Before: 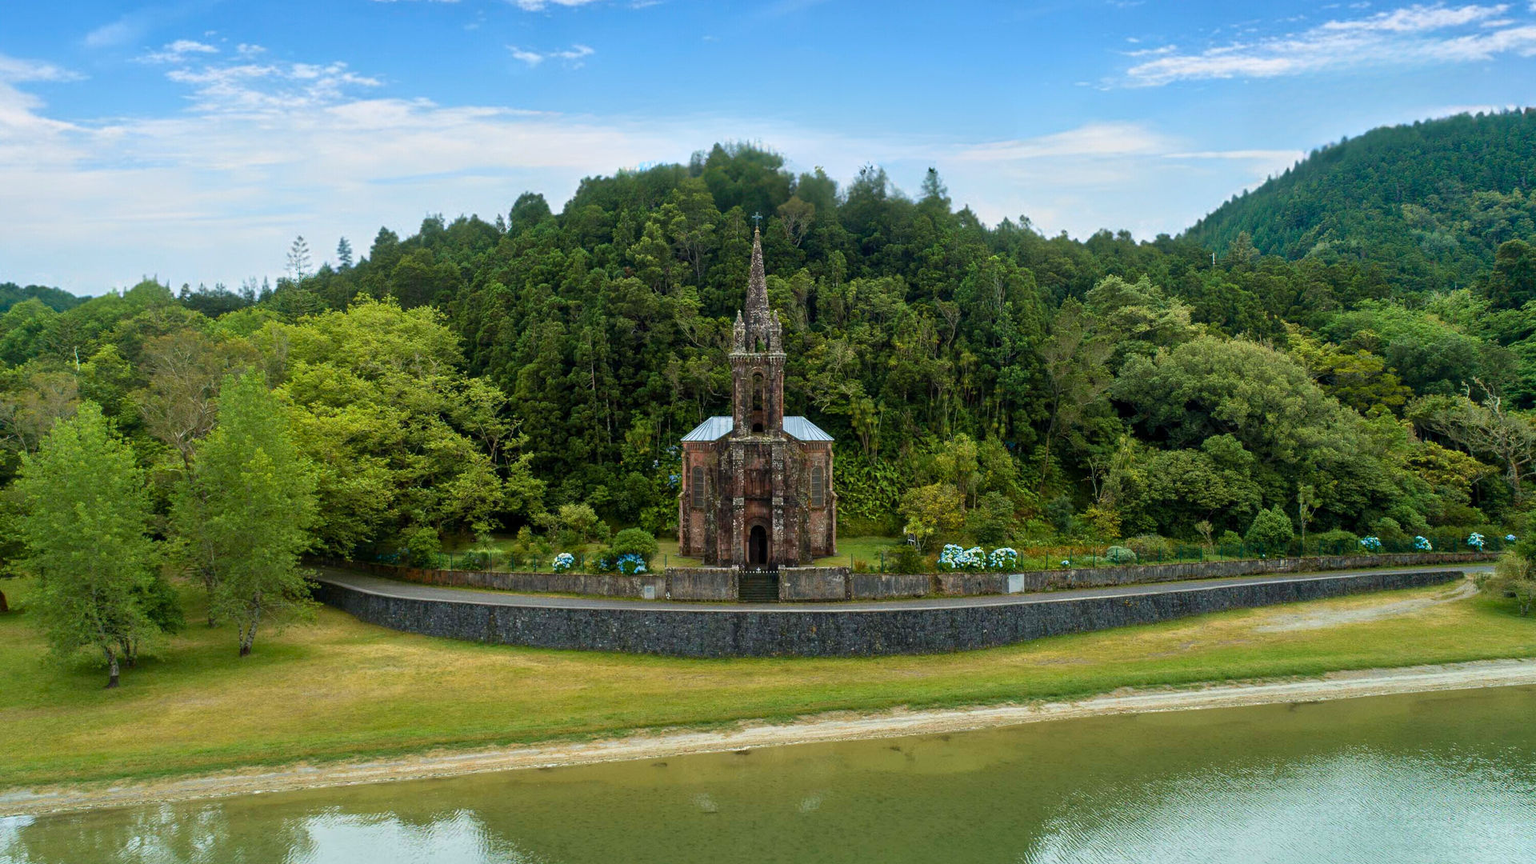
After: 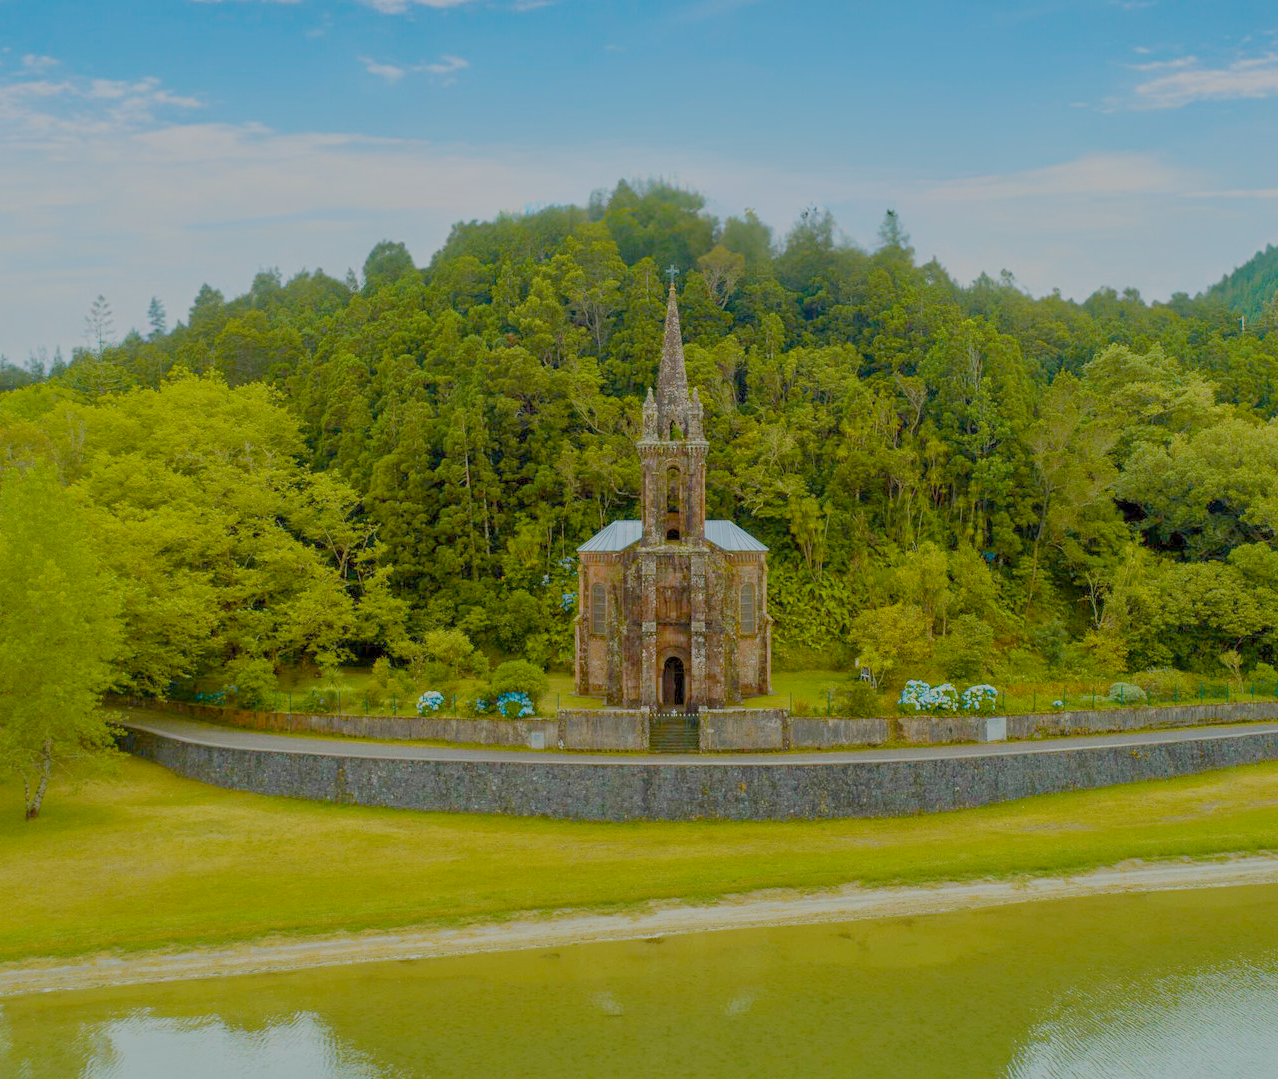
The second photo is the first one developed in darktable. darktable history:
color balance rgb: shadows lift › chroma 0.718%, shadows lift › hue 114.82°, power › chroma 2.506%, power › hue 67.87°, linear chroma grading › global chroma 14.705%, perceptual saturation grading › global saturation 16.799%, global vibrance 41.94%
crop and rotate: left 14.297%, right 19.115%
filmic rgb: black relative exposure -15.9 EV, white relative exposure 7.99 EV, hardness 4.11, latitude 49.92%, contrast 0.5, preserve chrominance no, color science v5 (2021), contrast in shadows safe, contrast in highlights safe
exposure: exposure 0.777 EV, compensate highlight preservation false
